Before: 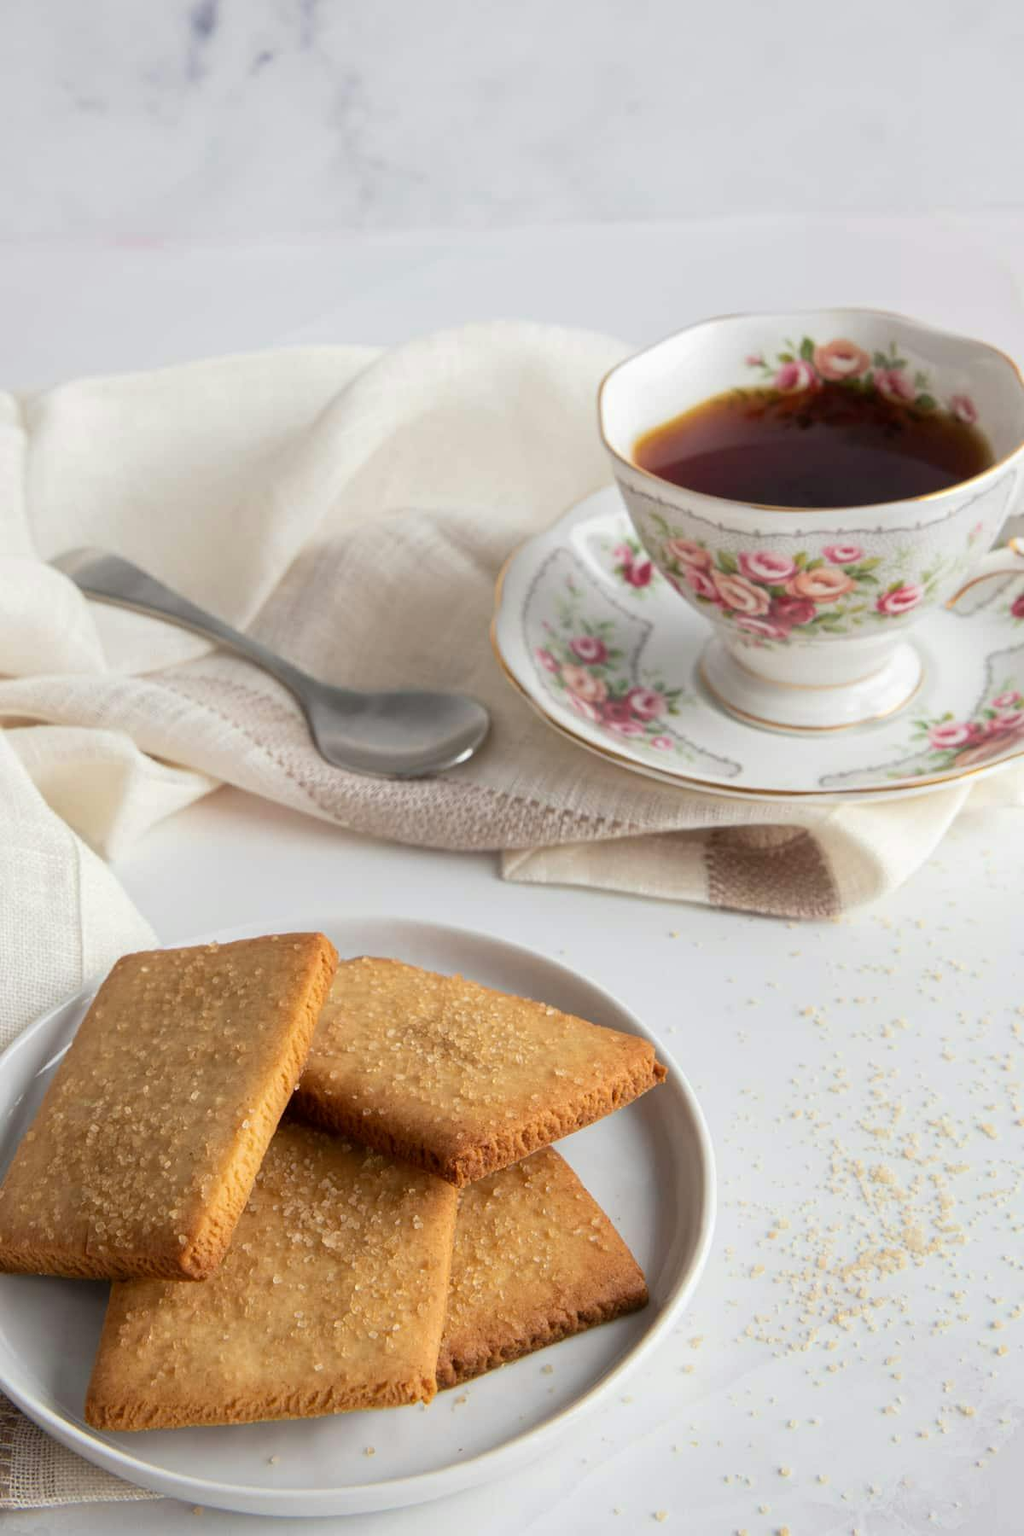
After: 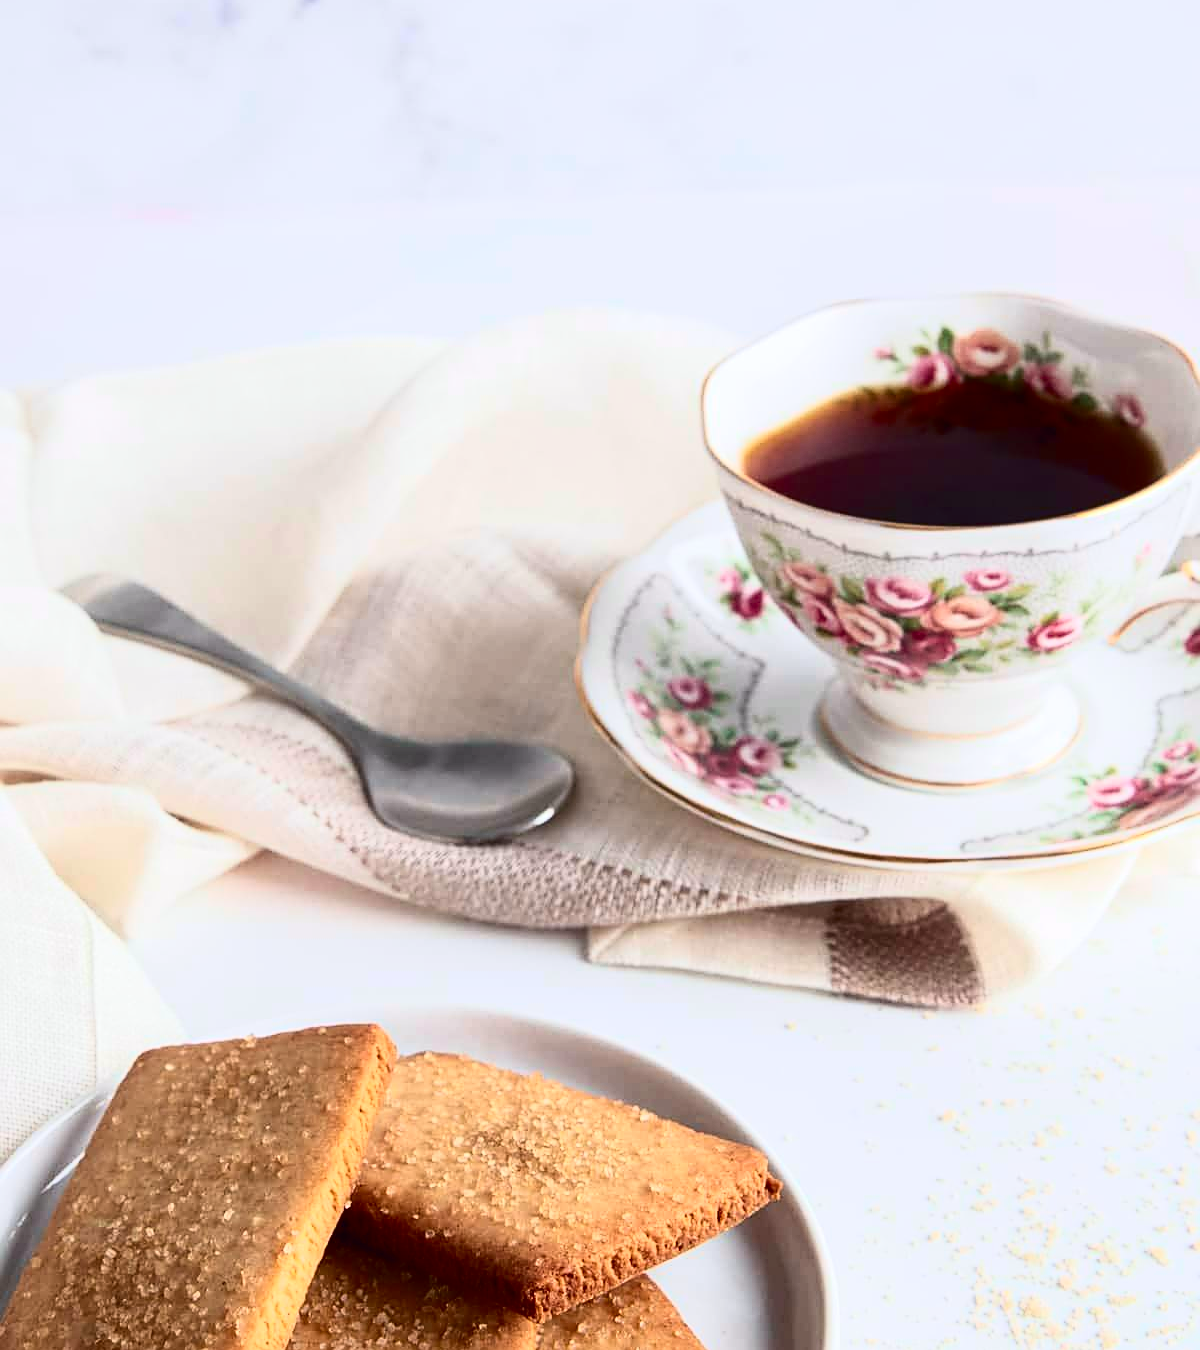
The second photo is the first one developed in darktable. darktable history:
sharpen: on, module defaults
tone curve: curves: ch0 [(0, 0) (0.236, 0.124) (0.373, 0.304) (0.542, 0.593) (0.737, 0.873) (1, 1)]; ch1 [(0, 0) (0.399, 0.328) (0.488, 0.484) (0.598, 0.624) (1, 1)]; ch2 [(0, 0) (0.448, 0.405) (0.523, 0.511) (0.592, 0.59) (1, 1)], color space Lab, independent channels, preserve colors none
crop: top 3.857%, bottom 21.132%
